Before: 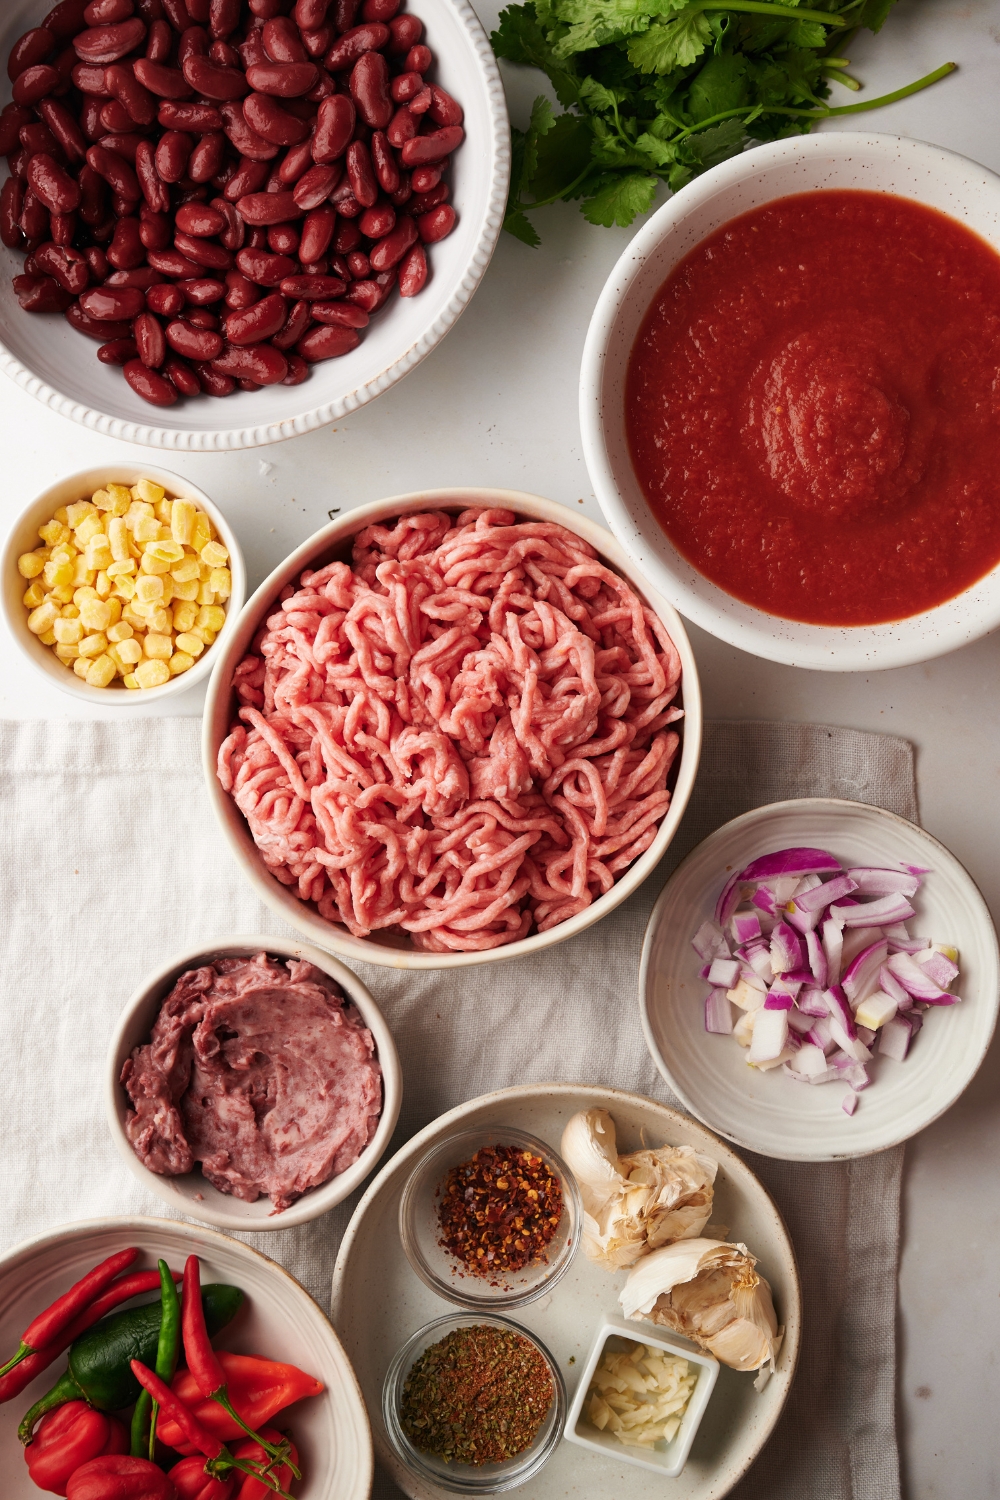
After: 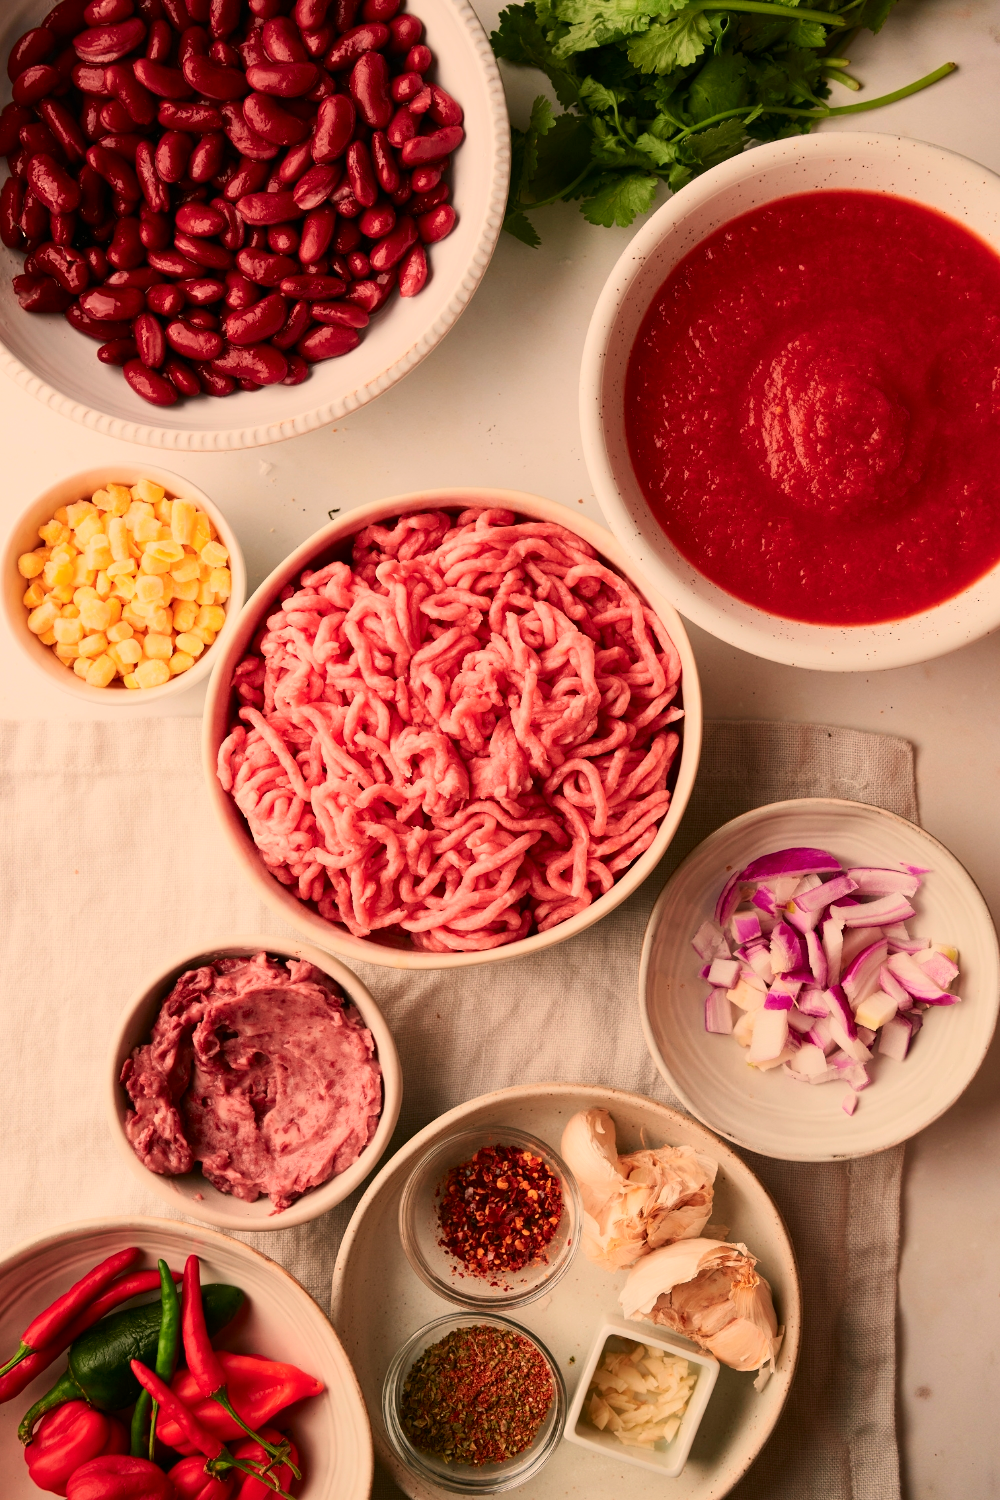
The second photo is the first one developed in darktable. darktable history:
color calibration: illuminant same as pipeline (D50), x 0.346, y 0.359, temperature 5002.42 K
tone curve: curves: ch0 [(0, 0) (0.091, 0.066) (0.184, 0.16) (0.491, 0.519) (0.748, 0.765) (1, 0.919)]; ch1 [(0, 0) (0.179, 0.173) (0.322, 0.32) (0.424, 0.424) (0.502, 0.5) (0.56, 0.575) (0.631, 0.675) (0.777, 0.806) (1, 1)]; ch2 [(0, 0) (0.434, 0.447) (0.497, 0.498) (0.539, 0.566) (0.676, 0.691) (1, 1)], color space Lab, independent channels, preserve colors none
white balance: red 1.127, blue 0.943
